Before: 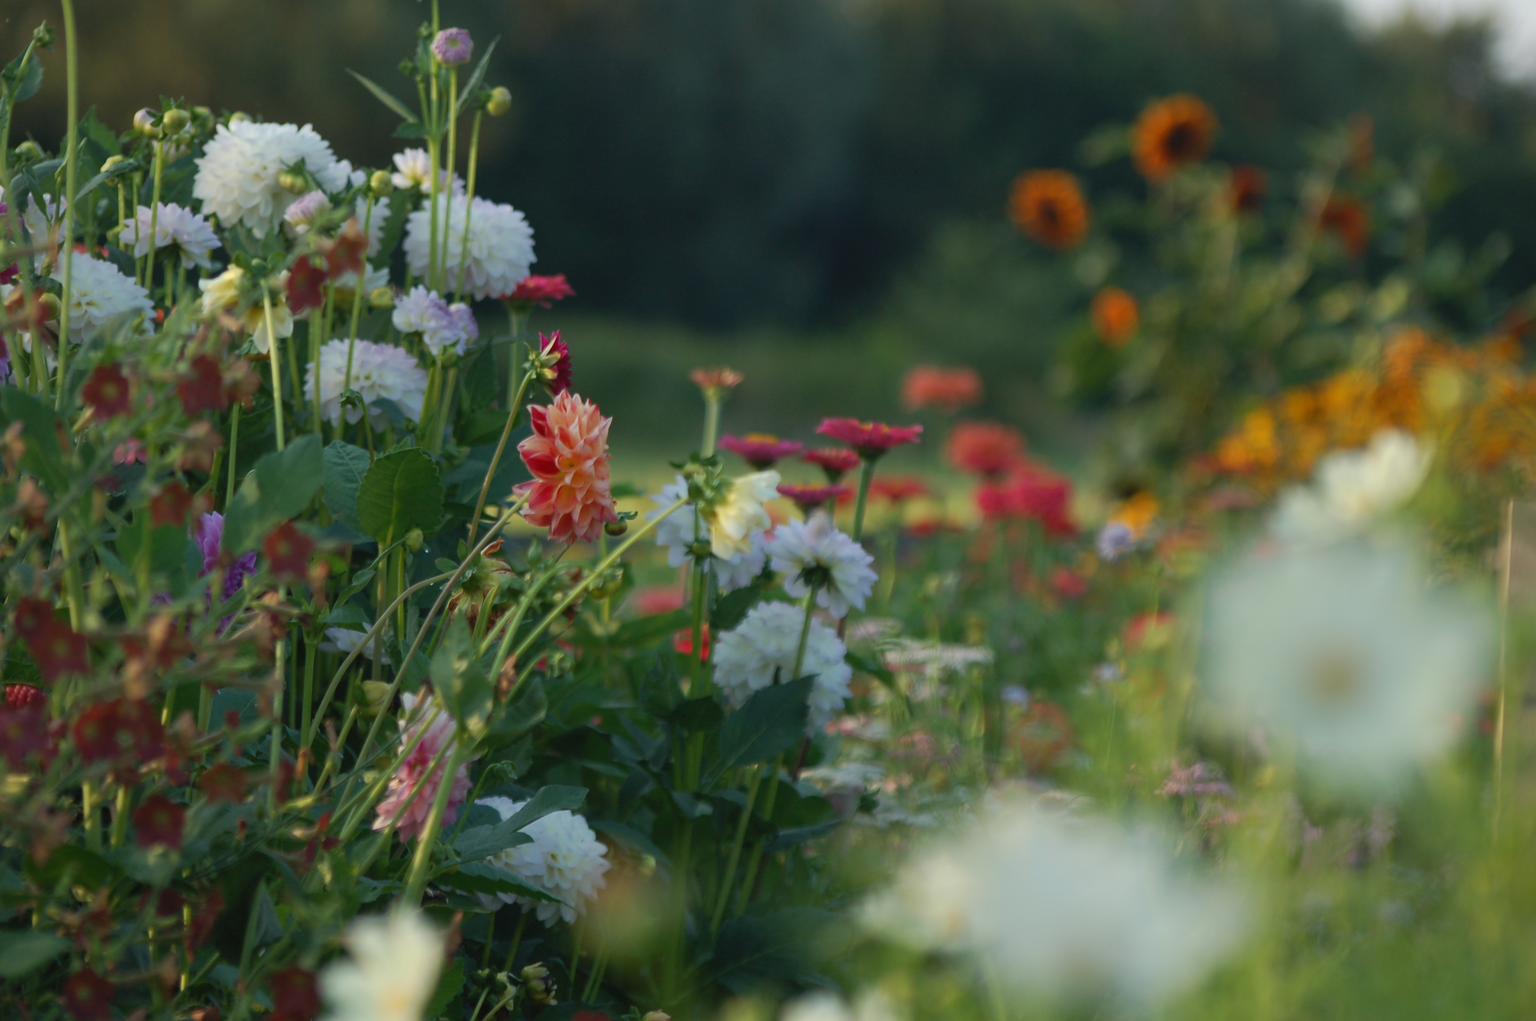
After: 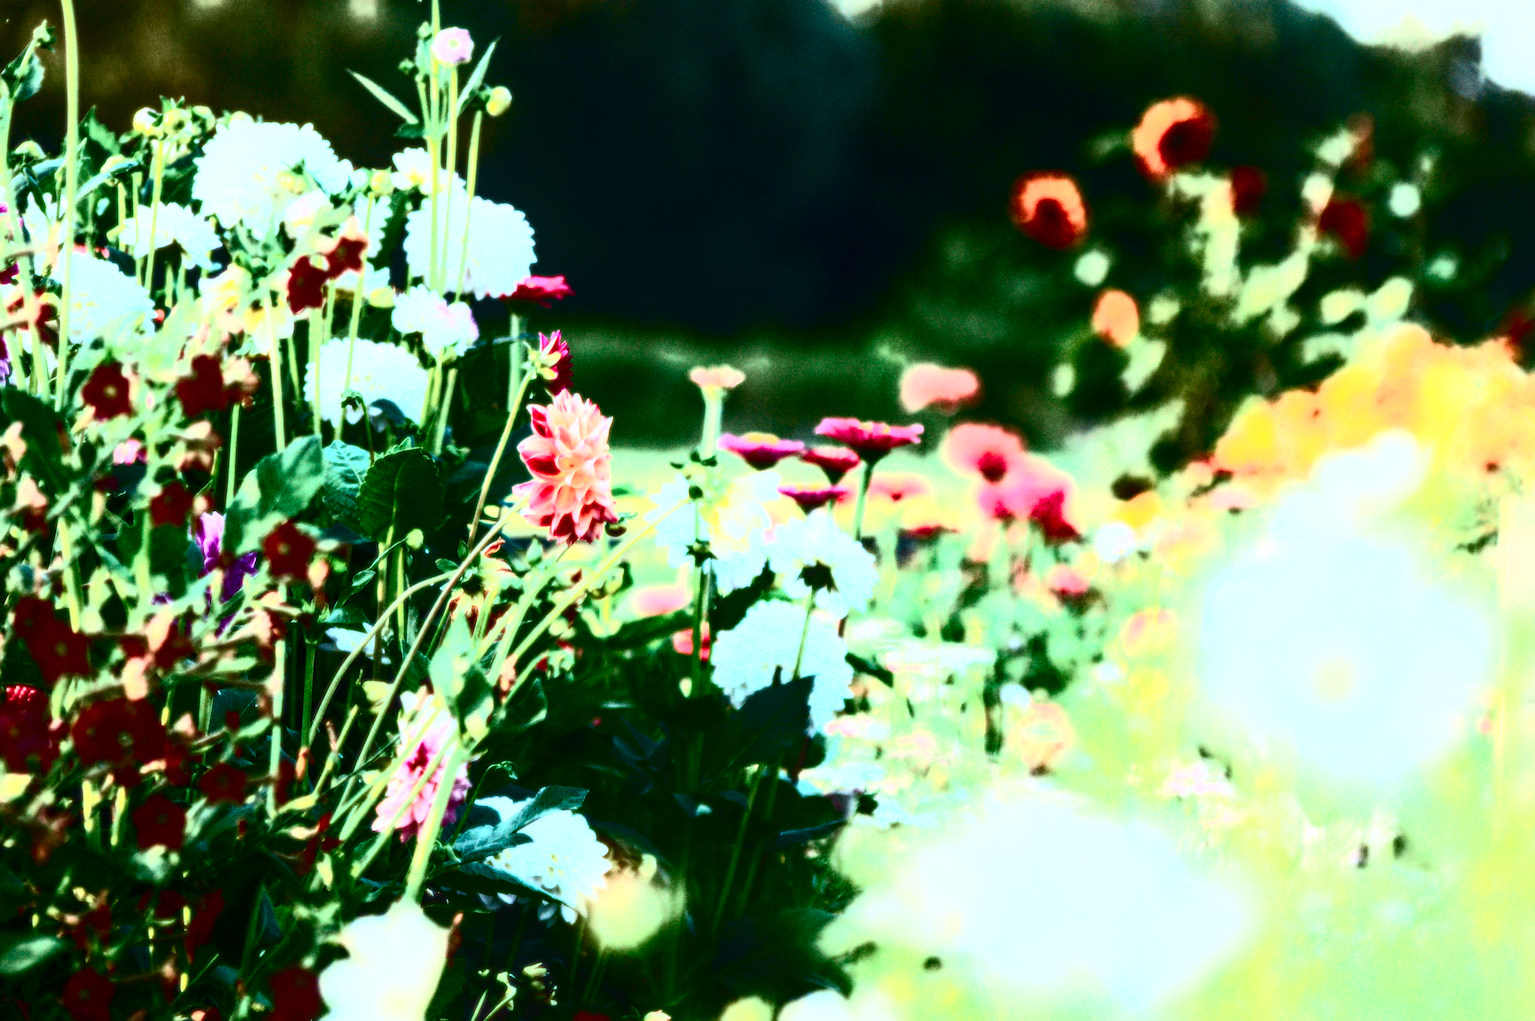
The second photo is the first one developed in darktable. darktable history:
bloom: size 0%, threshold 54.82%, strength 8.31%
color balance rgb: perceptual saturation grading › global saturation 10%, global vibrance 20%
local contrast: on, module defaults
grain: on, module defaults
contrast brightness saturation: contrast 0.93, brightness 0.2
color correction: highlights a* -2.24, highlights b* -18.1
base curve: curves: ch0 [(0, 0) (0.007, 0.004) (0.027, 0.03) (0.046, 0.07) (0.207, 0.54) (0.442, 0.872) (0.673, 0.972) (1, 1)], preserve colors none
tone curve: curves: ch0 [(0, 0) (0.058, 0.027) (0.214, 0.183) (0.304, 0.288) (0.522, 0.549) (0.658, 0.7) (0.741, 0.775) (0.844, 0.866) (0.986, 0.957)]; ch1 [(0, 0) (0.172, 0.123) (0.312, 0.296) (0.437, 0.429) (0.471, 0.469) (0.502, 0.5) (0.513, 0.515) (0.572, 0.603) (0.617, 0.653) (0.68, 0.724) (0.889, 0.924) (1, 1)]; ch2 [(0, 0) (0.411, 0.424) (0.489, 0.49) (0.502, 0.5) (0.517, 0.519) (0.549, 0.578) (0.604, 0.628) (0.693, 0.686) (1, 1)], color space Lab, independent channels, preserve colors none
